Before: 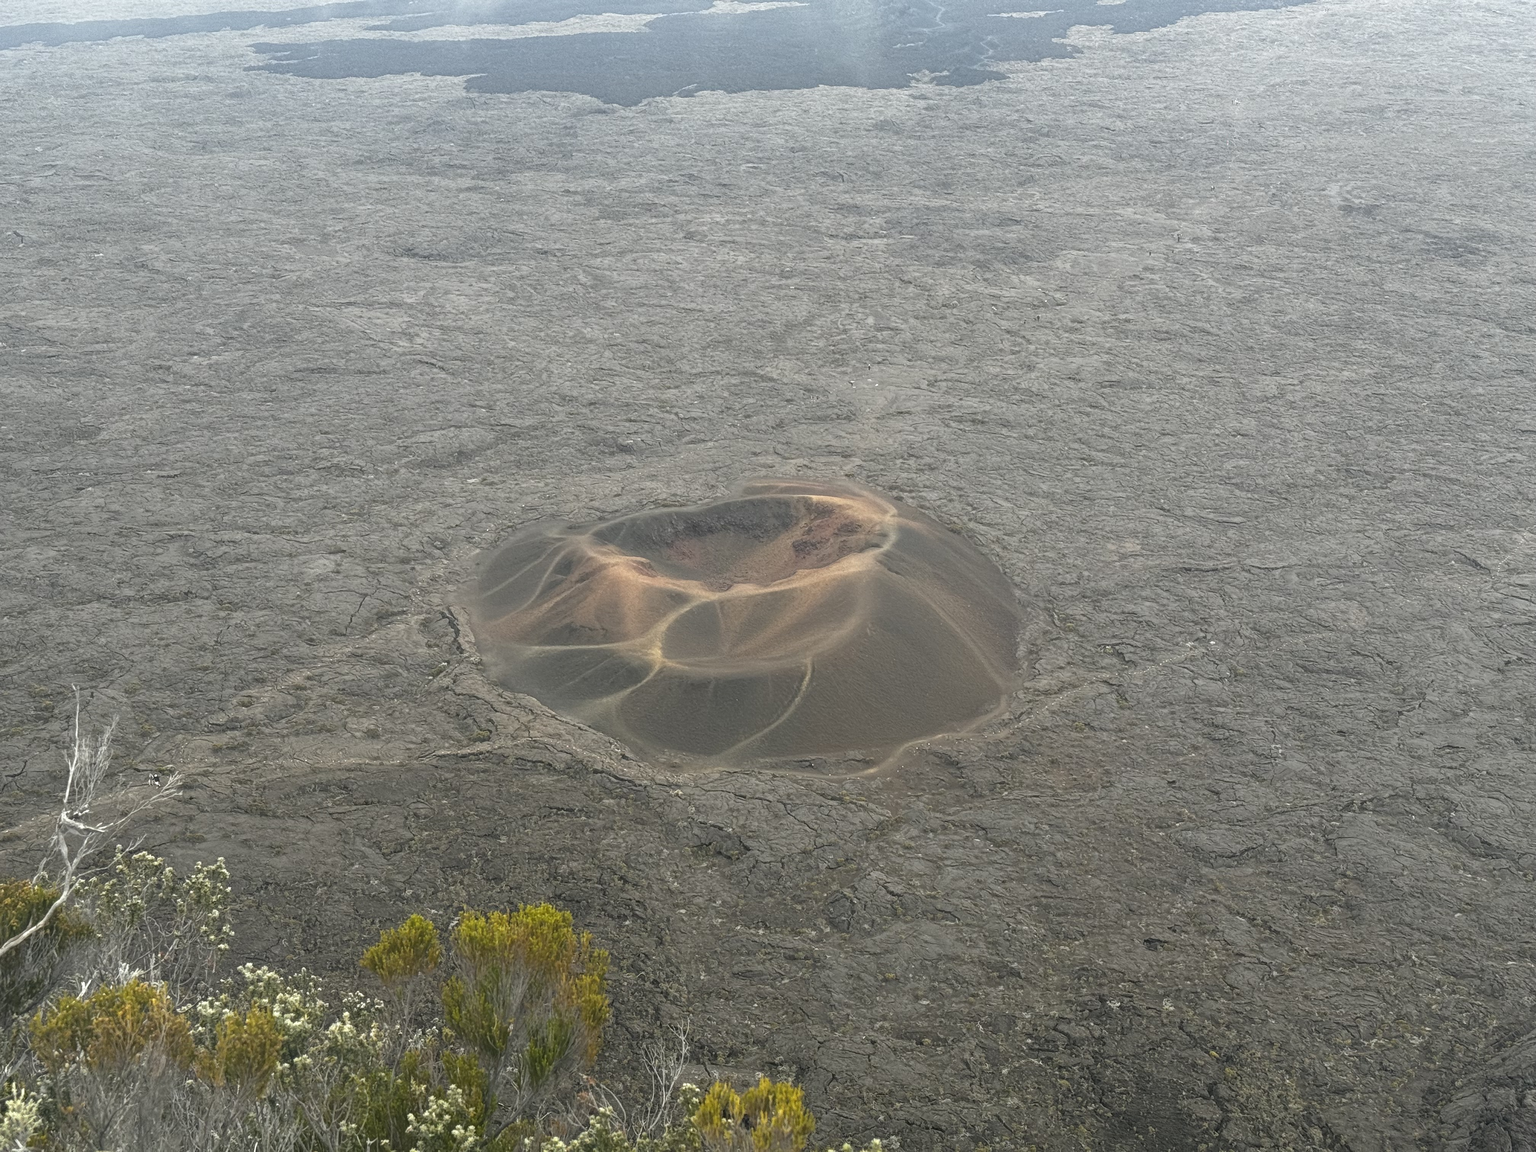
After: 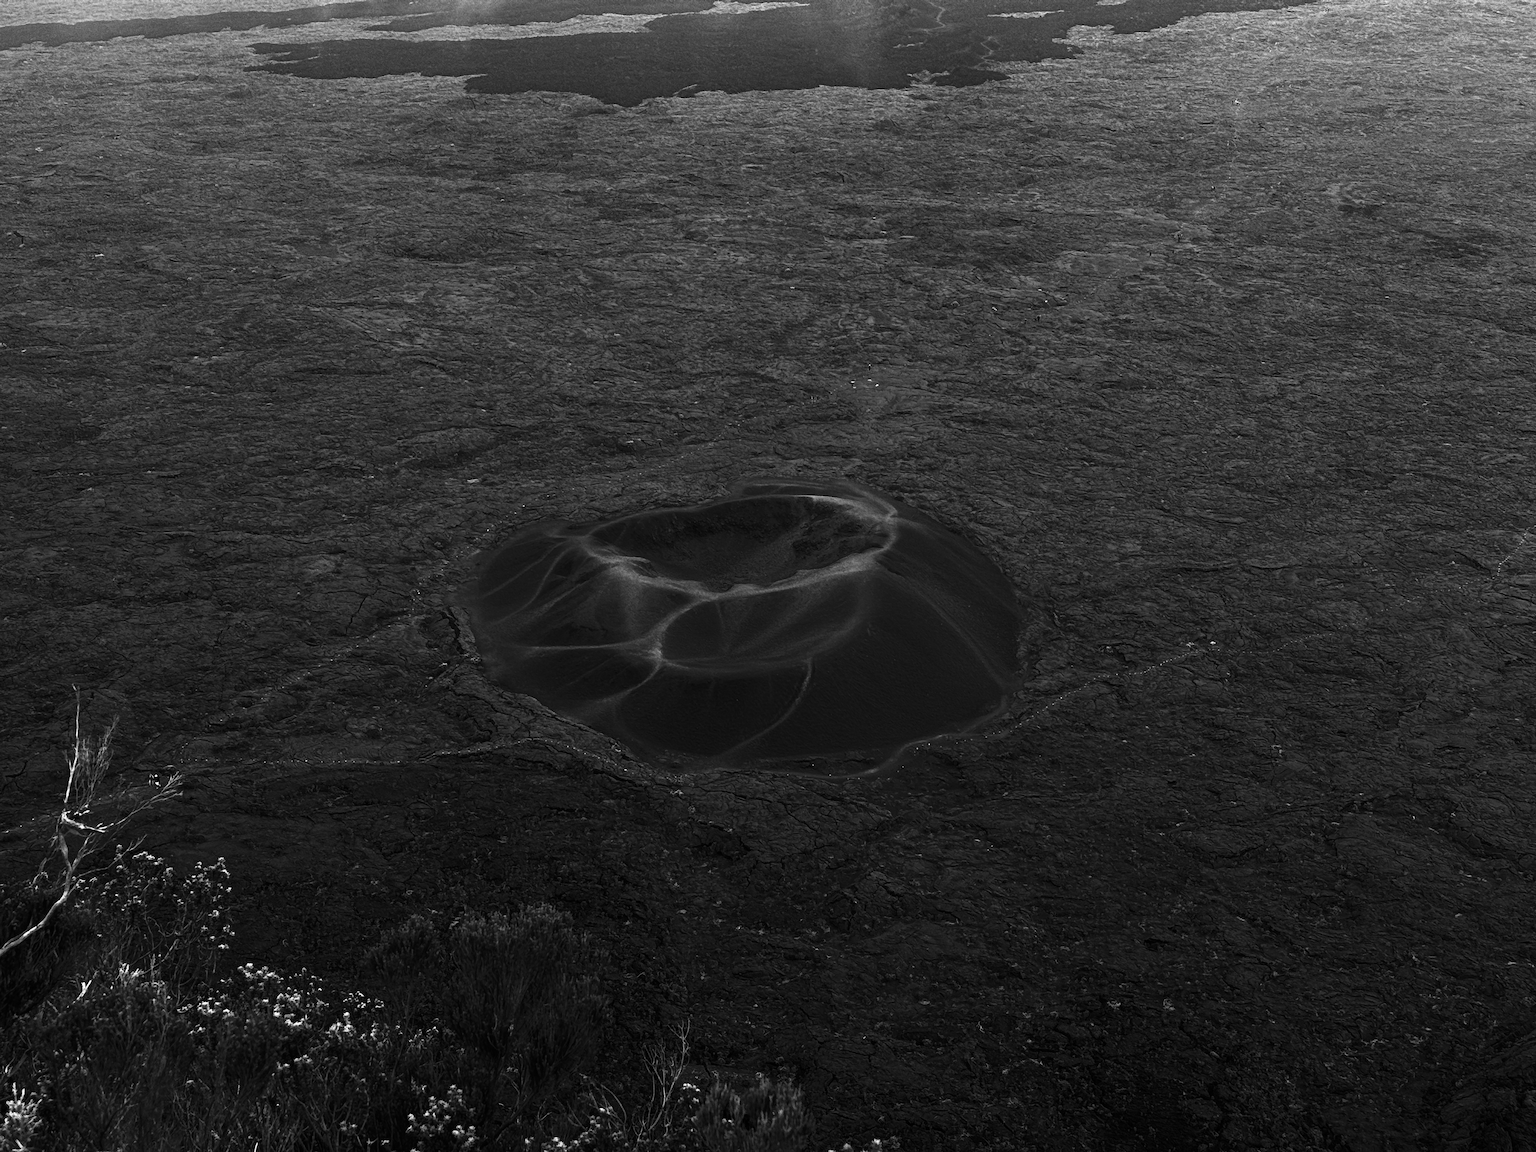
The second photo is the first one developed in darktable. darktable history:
contrast brightness saturation: contrast 0.02, brightness -1, saturation -1
tone equalizer: on, module defaults
